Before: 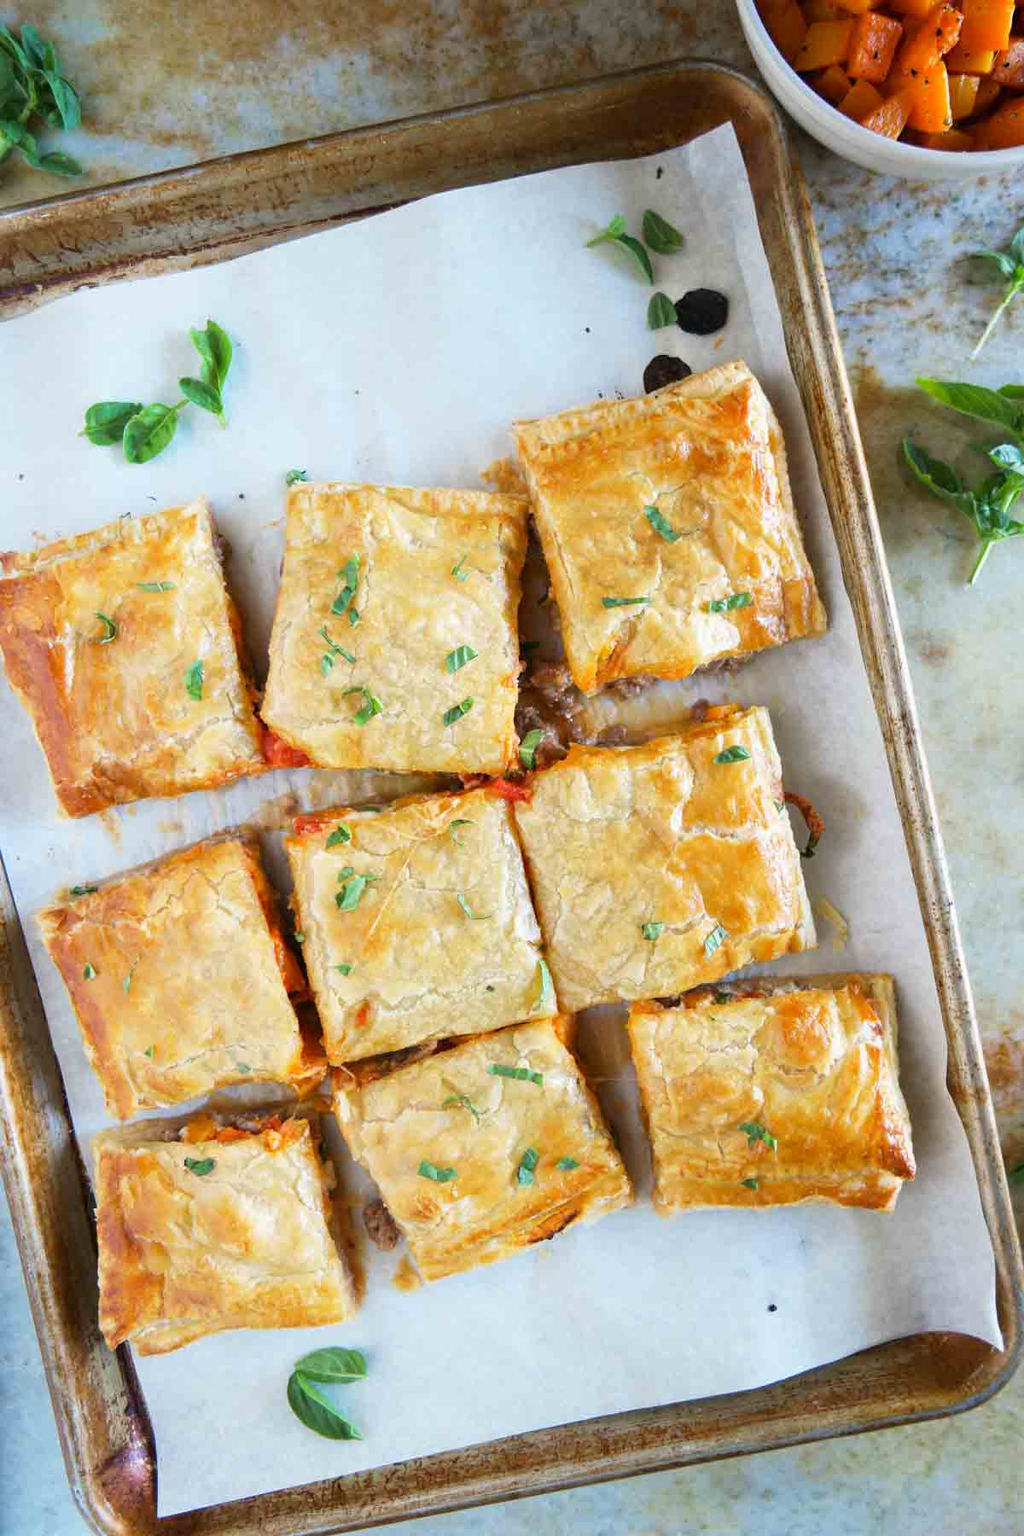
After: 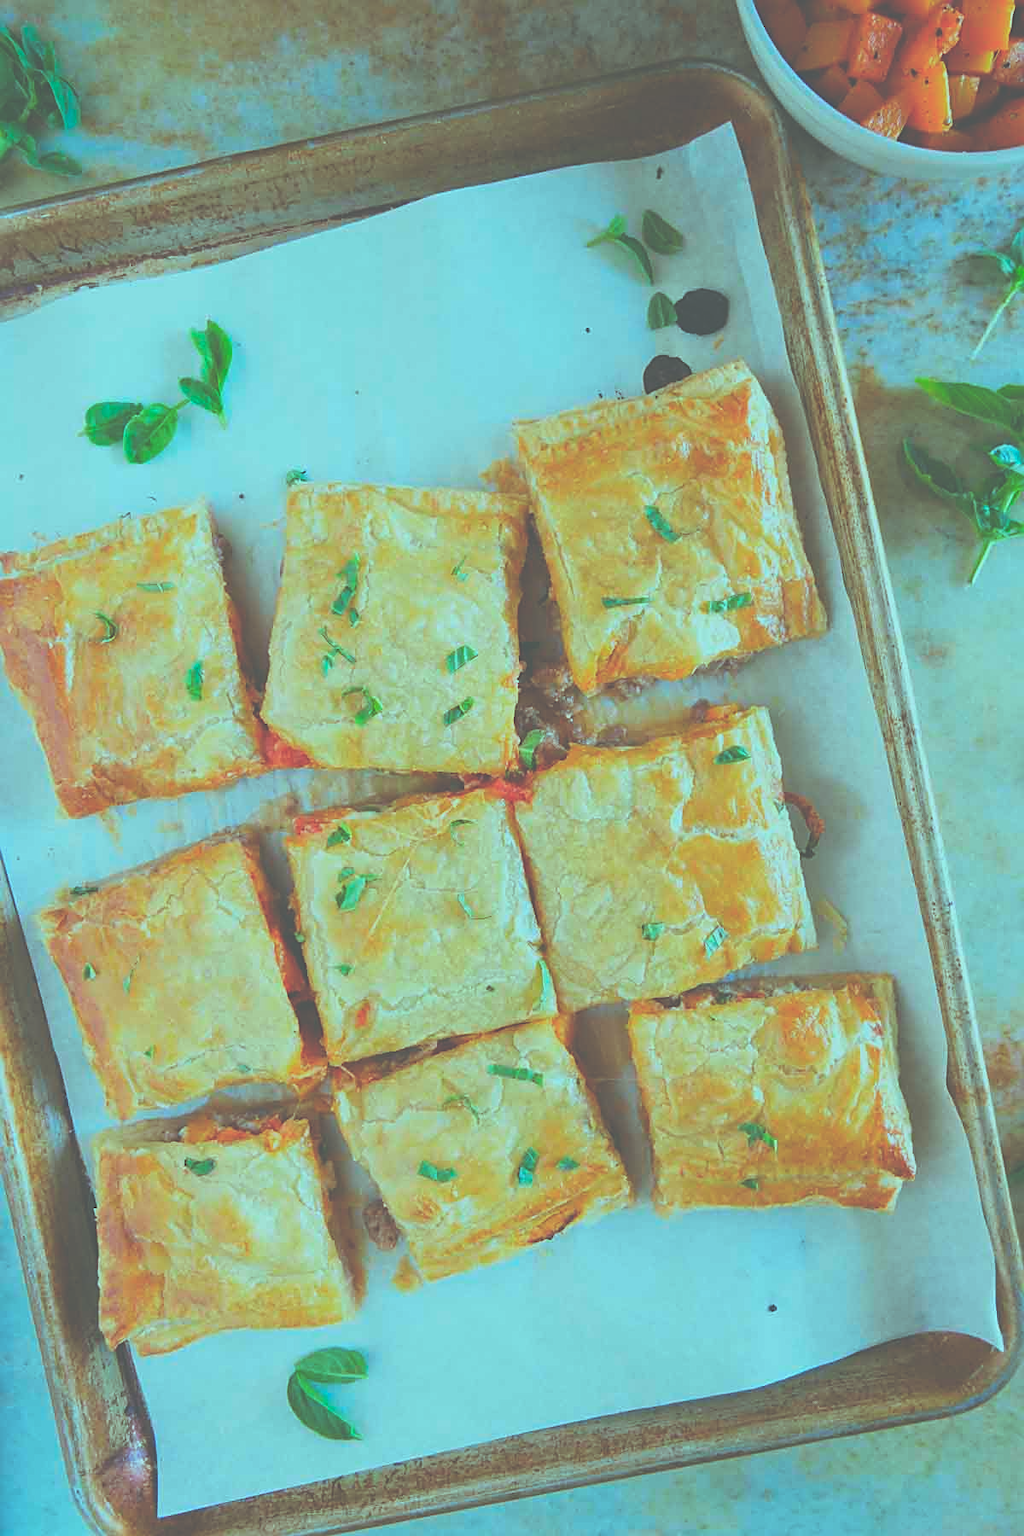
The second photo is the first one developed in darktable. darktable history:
sharpen: on, module defaults
color balance rgb: shadows lift › luminance -19.637%, highlights gain › chroma 5.318%, highlights gain › hue 197°, perceptual saturation grading › global saturation 17.495%, hue shift -3.45°, contrast -21.101%
exposure: black level correction -0.086, compensate exposure bias true, compensate highlight preservation false
